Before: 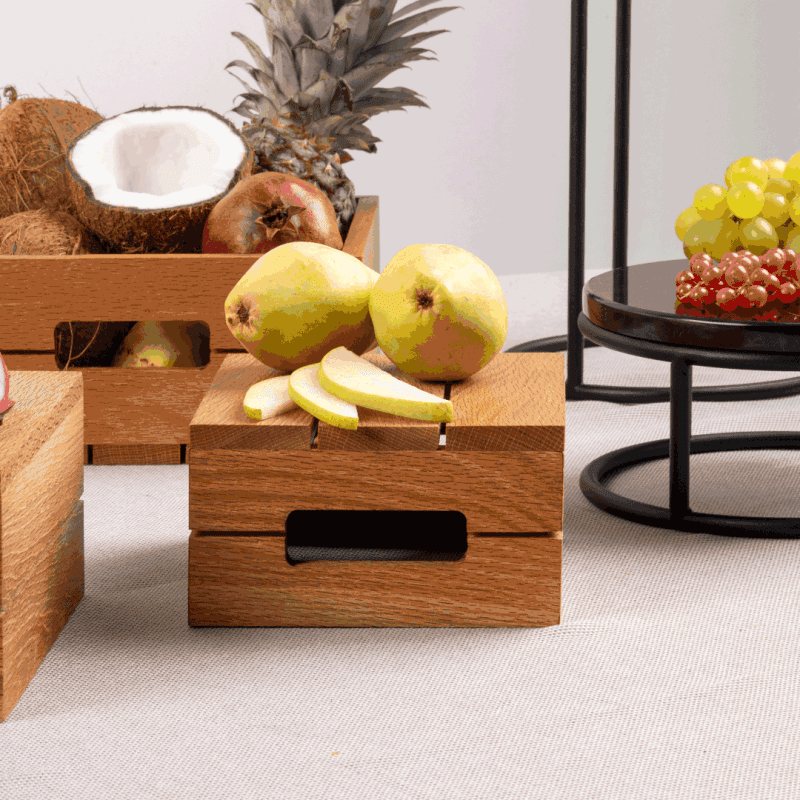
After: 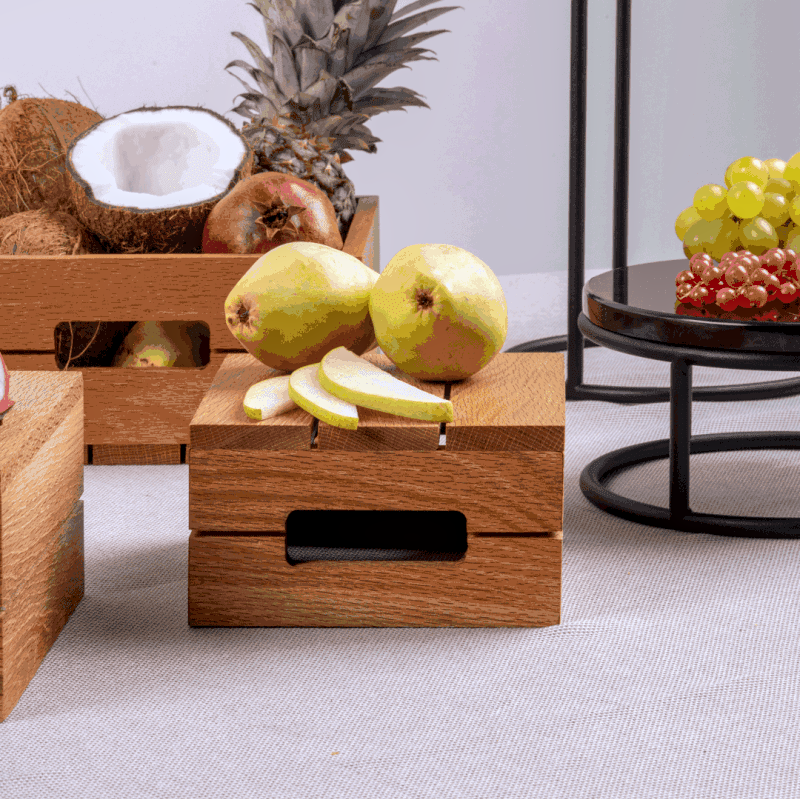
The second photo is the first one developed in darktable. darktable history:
local contrast: on, module defaults
shadows and highlights: shadows -20, white point adjustment -2, highlights -35
crop: bottom 0.071%
color calibration: illuminant as shot in camera, x 0.358, y 0.373, temperature 4628.91 K
